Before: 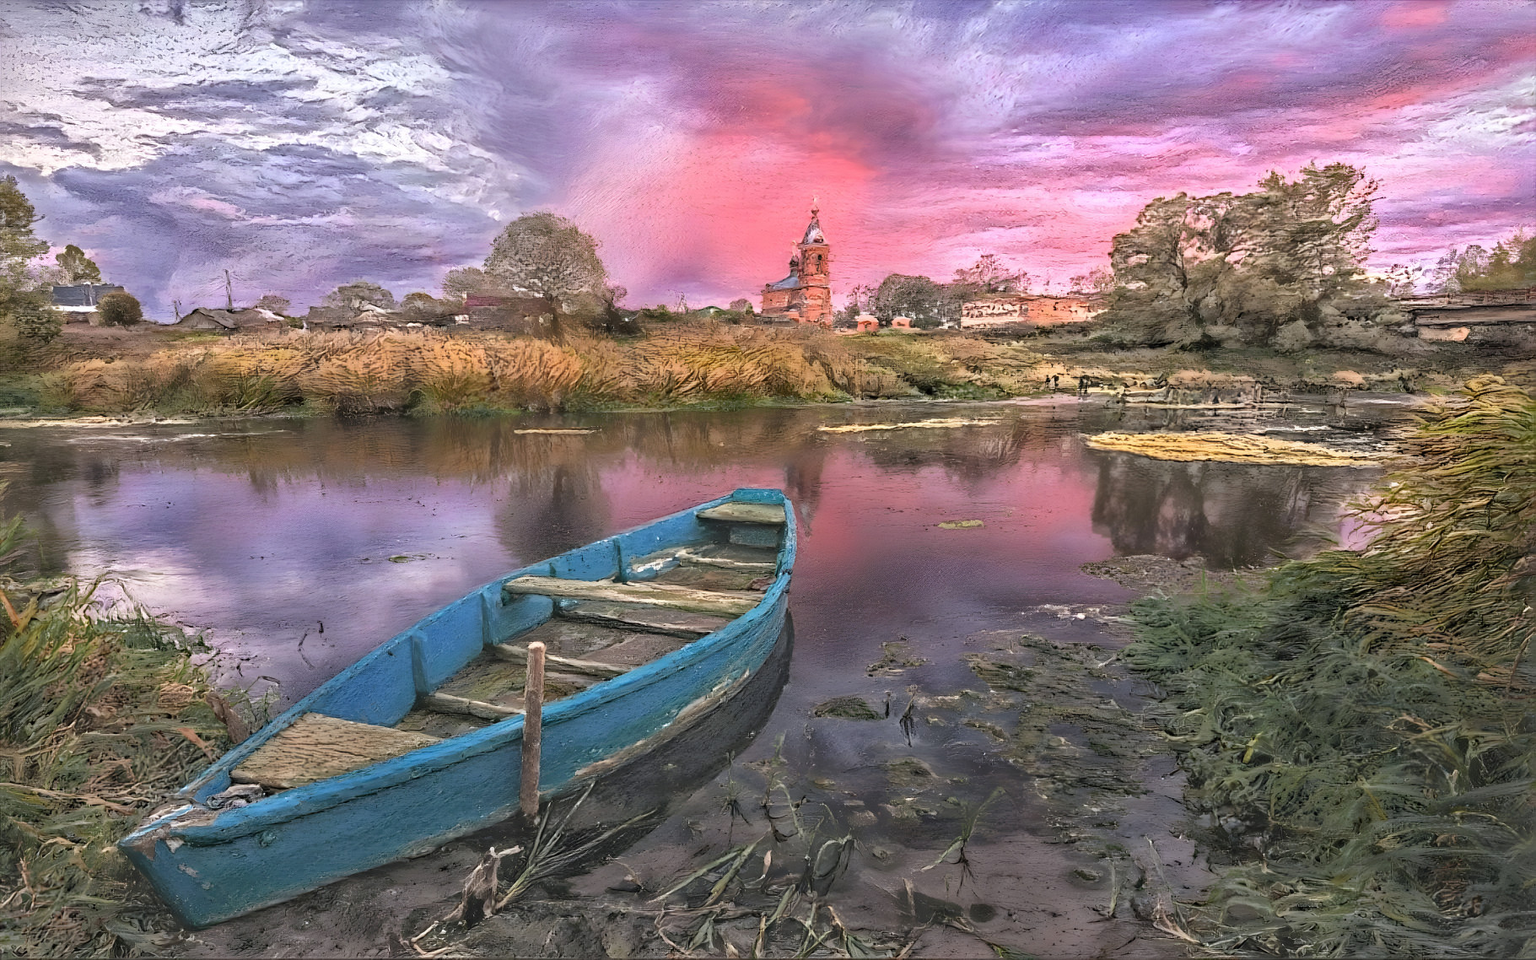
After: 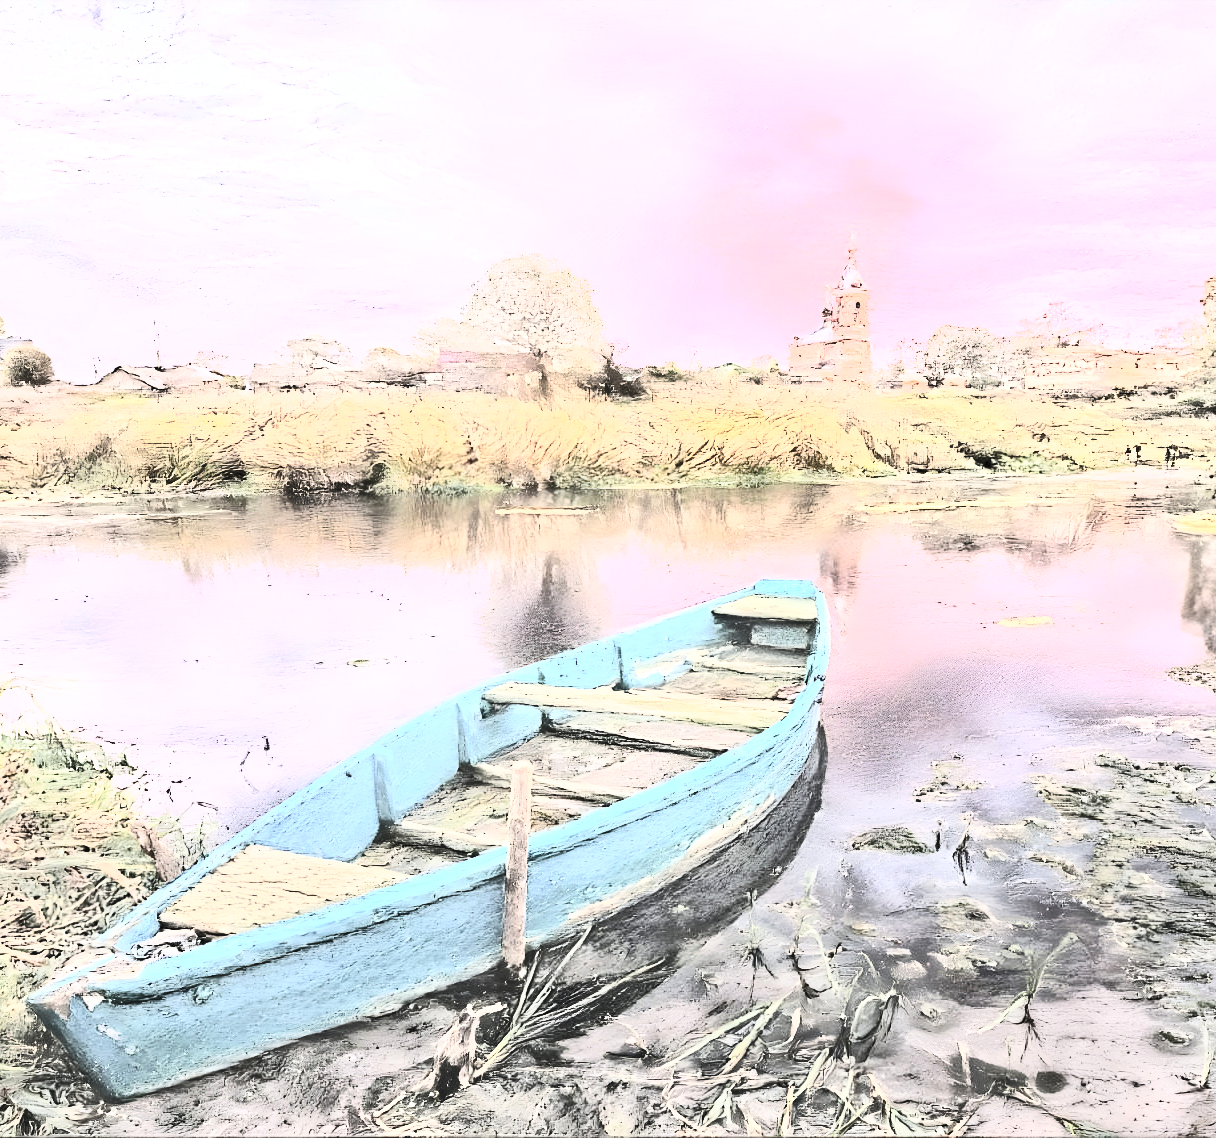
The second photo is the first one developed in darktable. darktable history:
crop and rotate: left 6.347%, right 26.825%
contrast brightness saturation: contrast 0.565, brightness 0.574, saturation -0.329
base curve: curves: ch0 [(0, 0) (0.028, 0.03) (0.121, 0.232) (0.46, 0.748) (0.859, 0.968) (1, 1)]
tone equalizer: -8 EV -0.734 EV, -7 EV -0.698 EV, -6 EV -0.63 EV, -5 EV -0.373 EV, -3 EV 0.403 EV, -2 EV 0.6 EV, -1 EV 0.698 EV, +0 EV 0.729 EV
